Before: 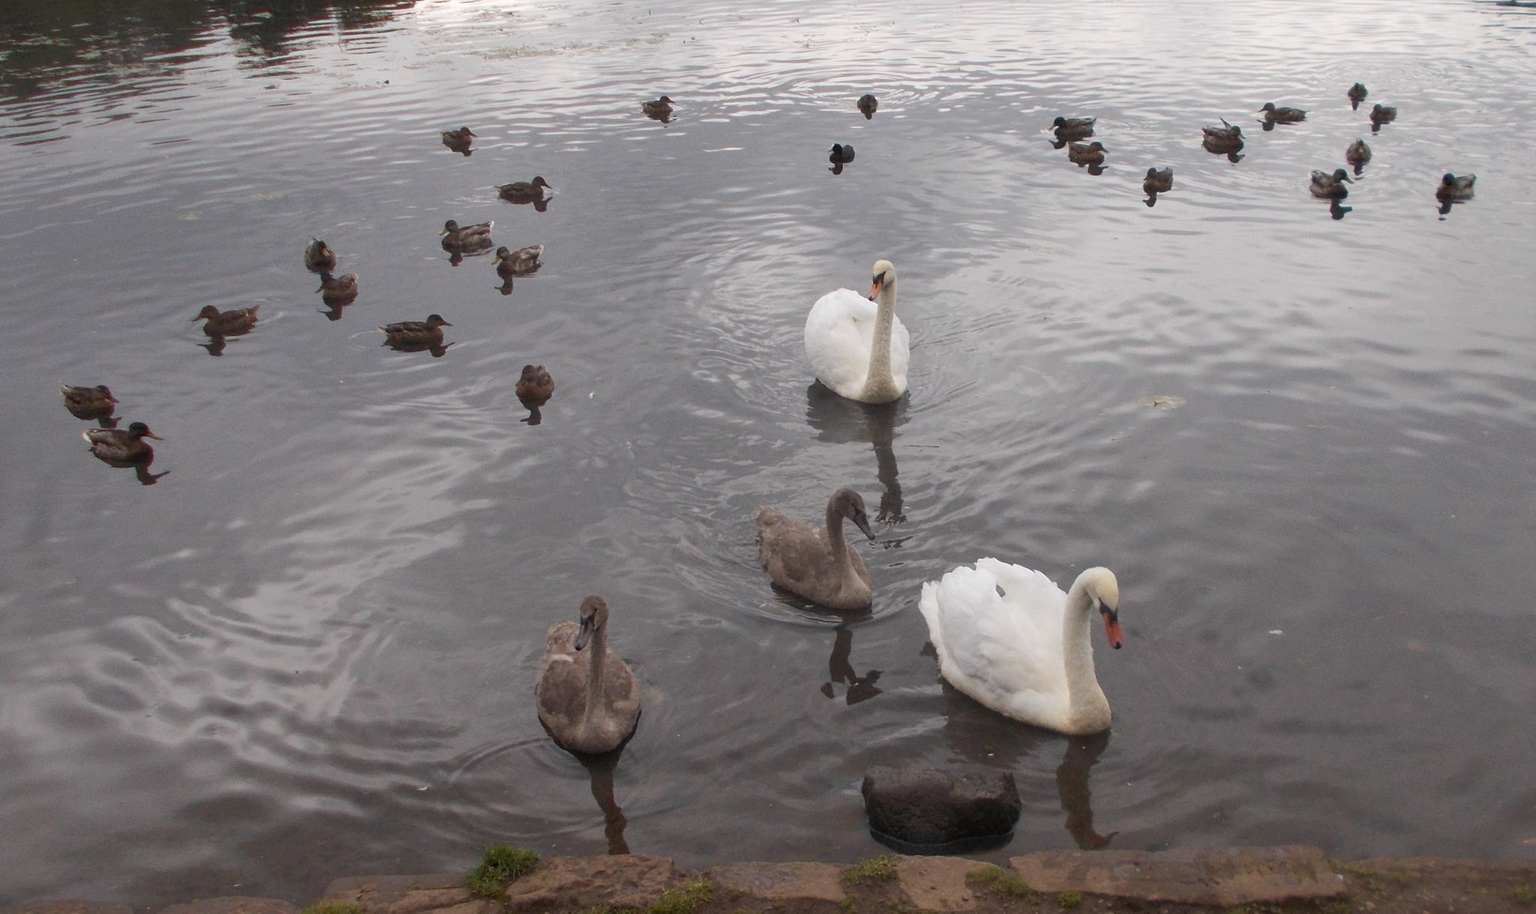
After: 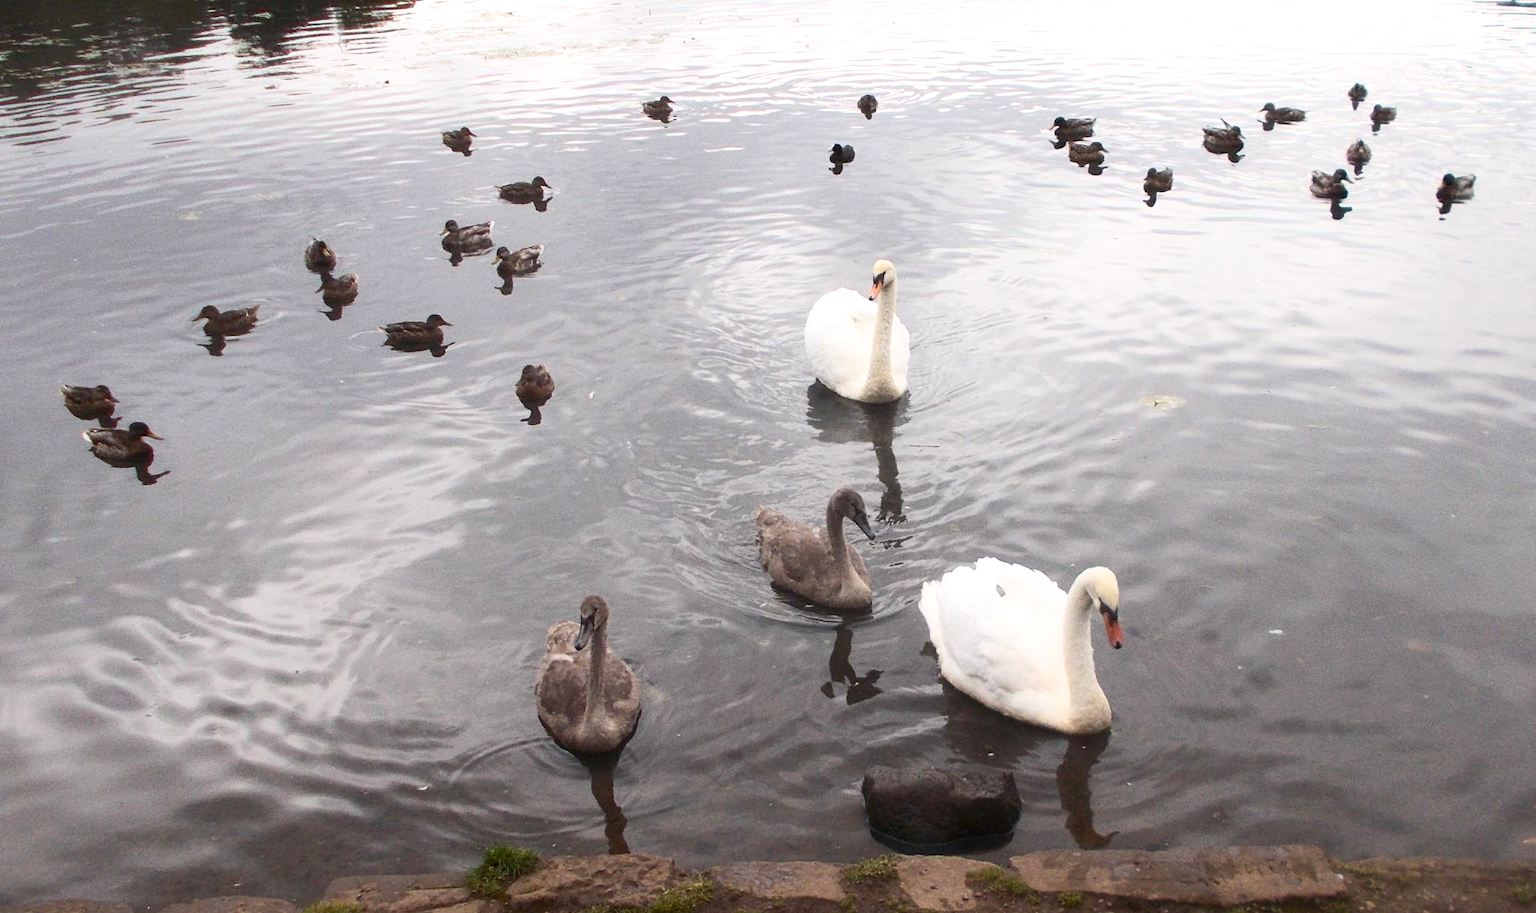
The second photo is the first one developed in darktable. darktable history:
exposure: exposure 0.661 EV, compensate highlight preservation false
contrast equalizer: y [[0.5, 0.488, 0.462, 0.461, 0.491, 0.5], [0.5 ×6], [0.5 ×6], [0 ×6], [0 ×6]]
contrast brightness saturation: contrast 0.28
